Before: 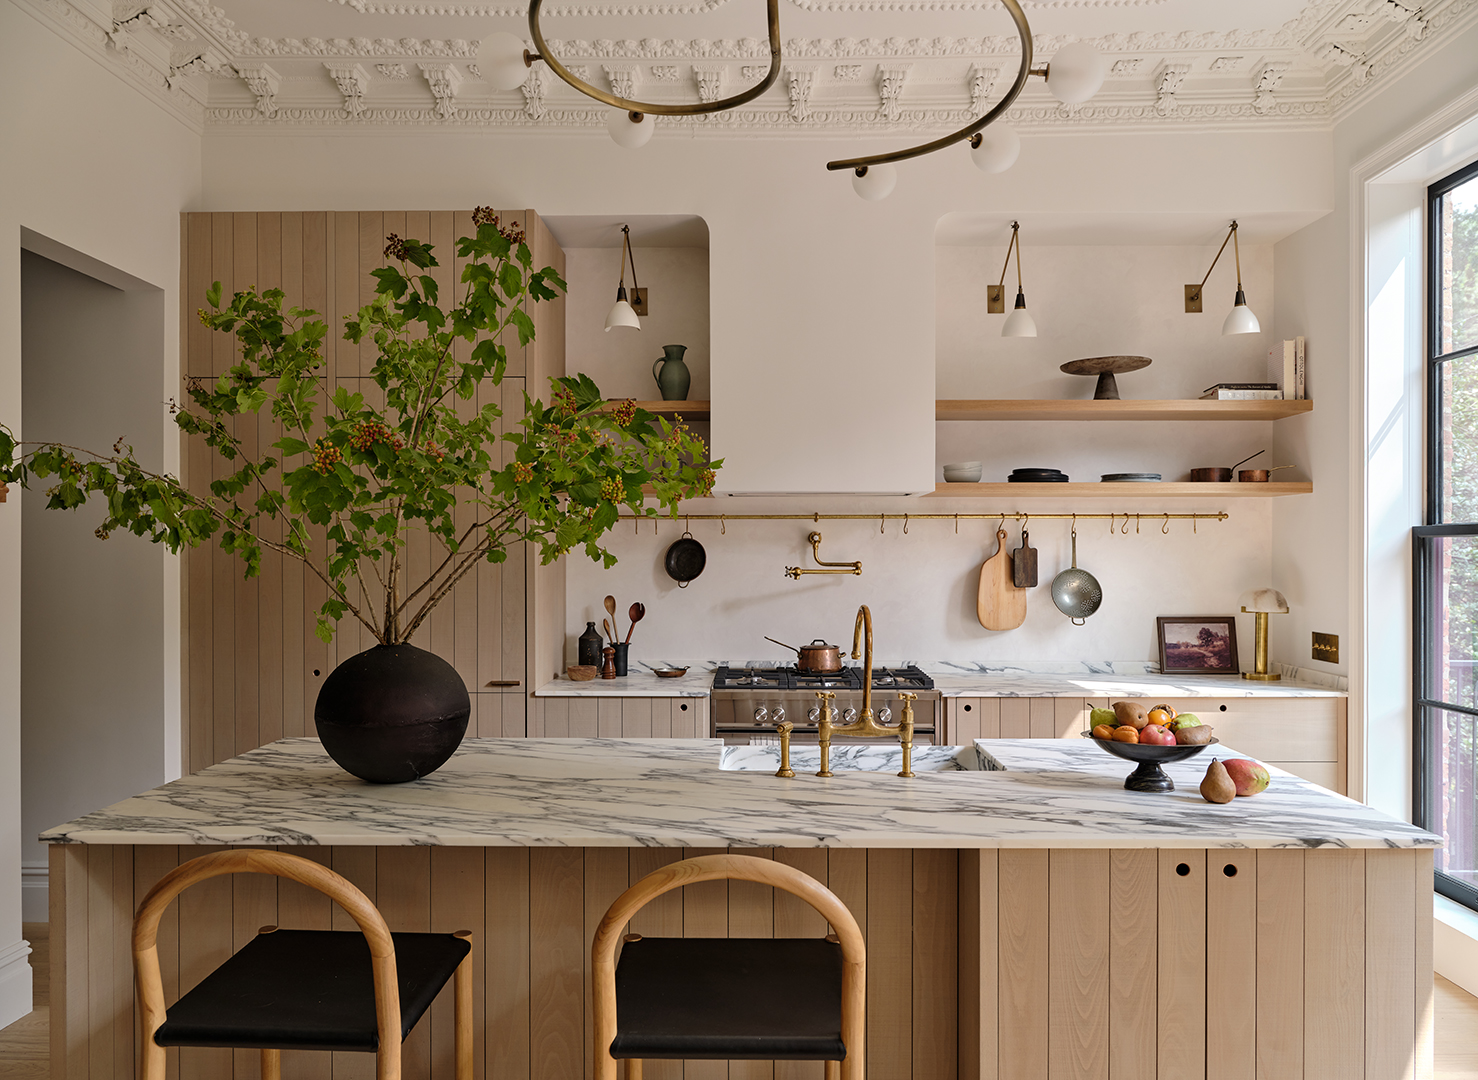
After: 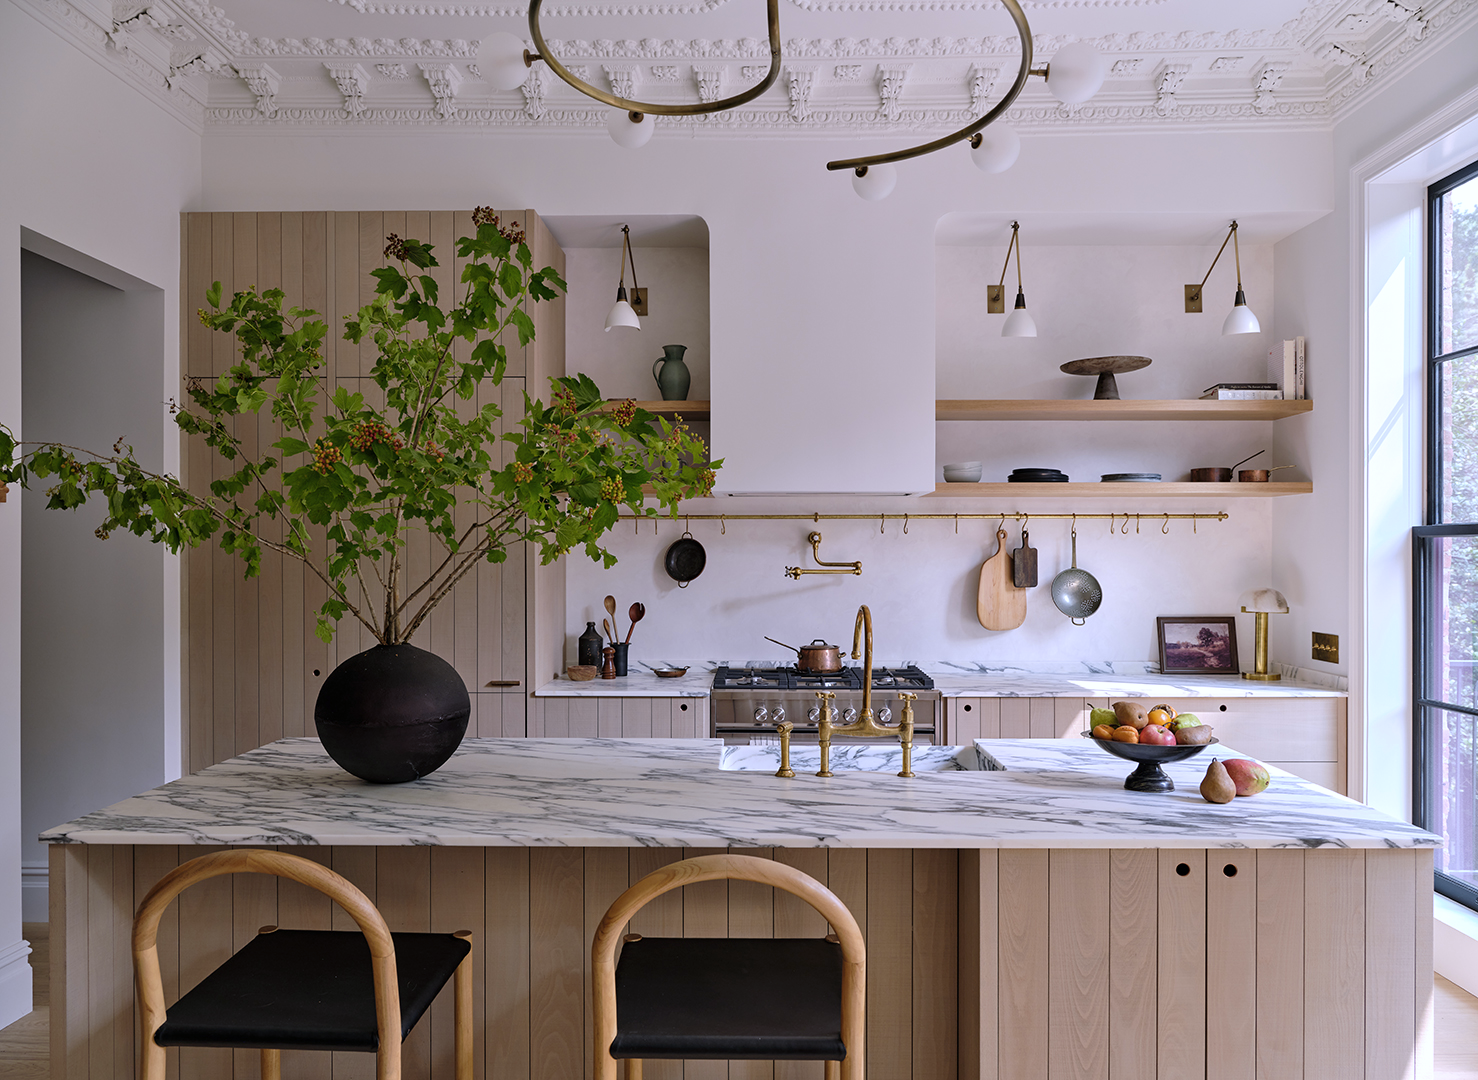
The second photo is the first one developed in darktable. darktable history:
color balance rgb: shadows lift › chroma 1.41%, shadows lift › hue 260°, power › chroma 0.5%, power › hue 260°, highlights gain › chroma 1%, highlights gain › hue 27°, saturation formula JzAzBz (2021)
white balance: red 0.948, green 1.02, blue 1.176
